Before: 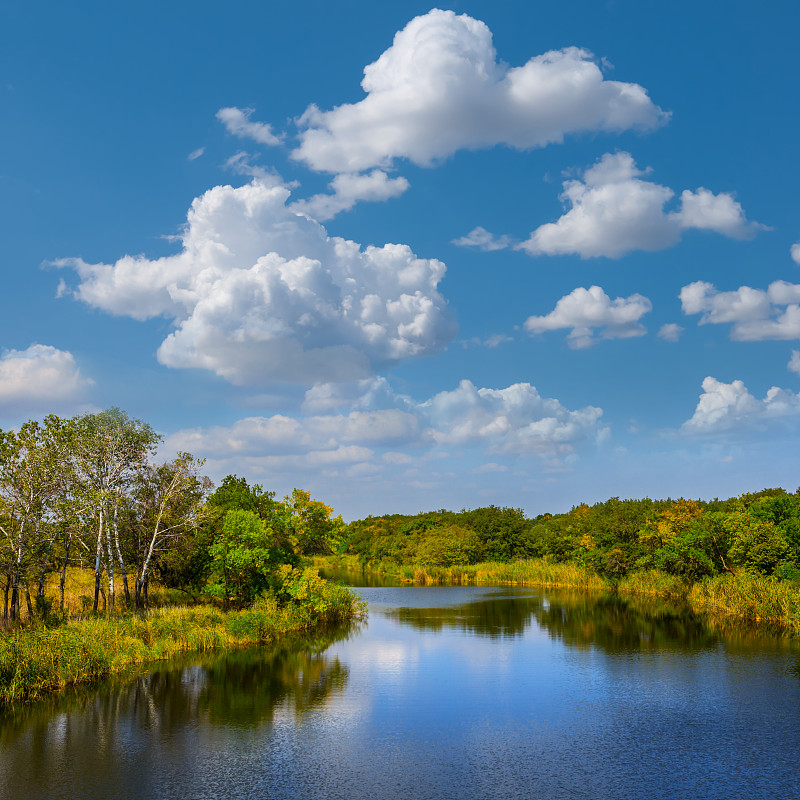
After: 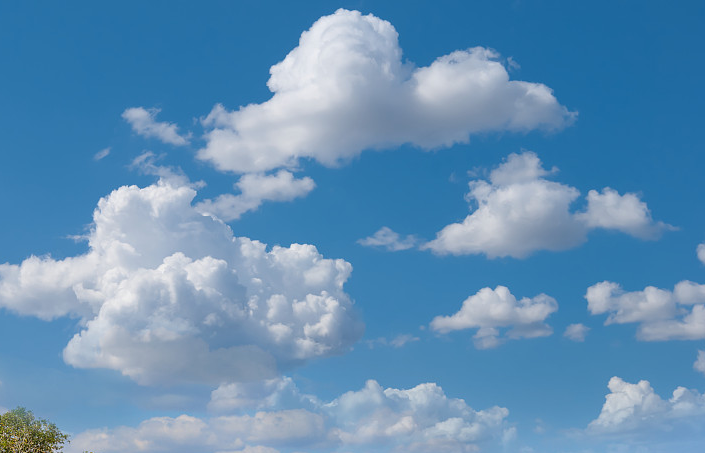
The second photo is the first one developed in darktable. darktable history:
crop and rotate: left 11.772%, bottom 43.293%
